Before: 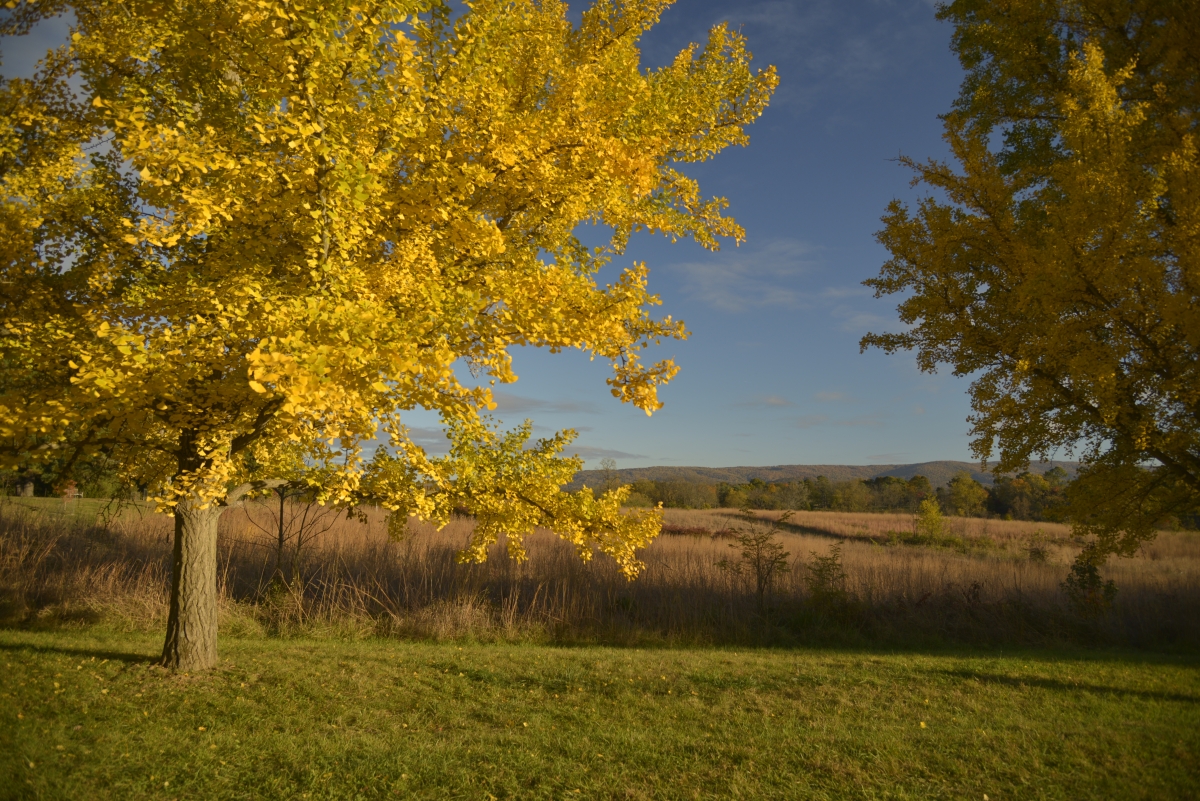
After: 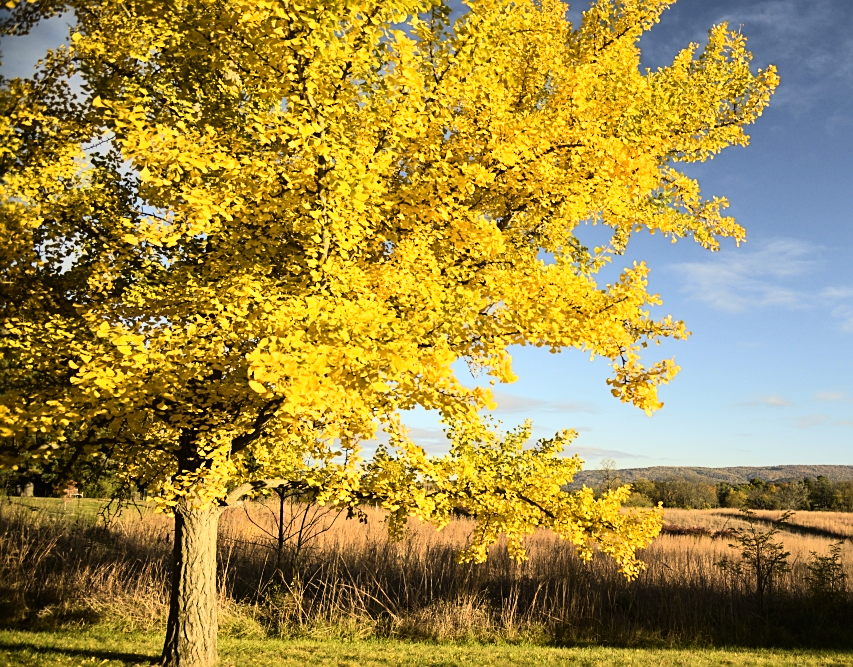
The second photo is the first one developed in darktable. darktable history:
rgb curve: curves: ch0 [(0, 0) (0.21, 0.15) (0.24, 0.21) (0.5, 0.75) (0.75, 0.96) (0.89, 0.99) (1, 1)]; ch1 [(0, 0.02) (0.21, 0.13) (0.25, 0.2) (0.5, 0.67) (0.75, 0.9) (0.89, 0.97) (1, 1)]; ch2 [(0, 0.02) (0.21, 0.13) (0.25, 0.2) (0.5, 0.67) (0.75, 0.9) (0.89, 0.97) (1, 1)], compensate middle gray true
crop: right 28.885%, bottom 16.626%
sharpen: on, module defaults
